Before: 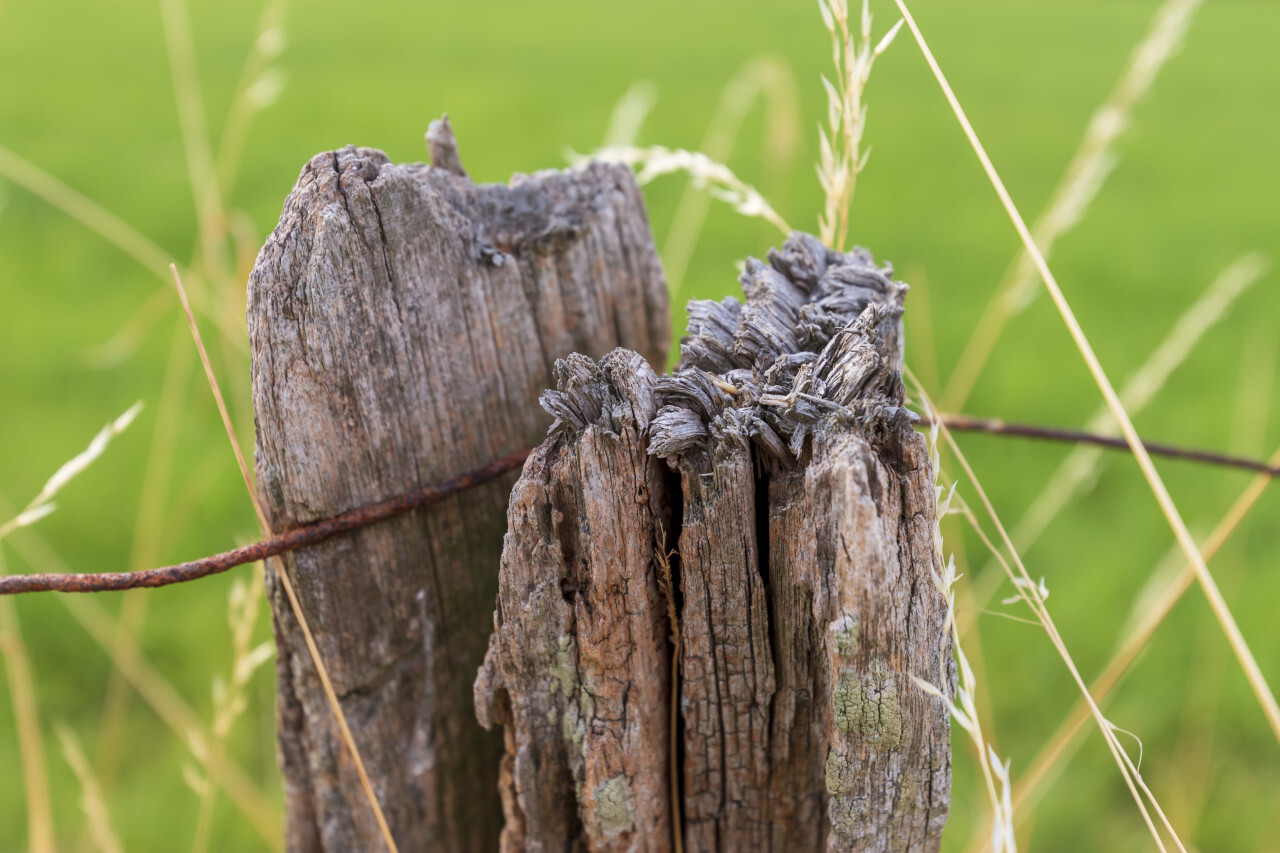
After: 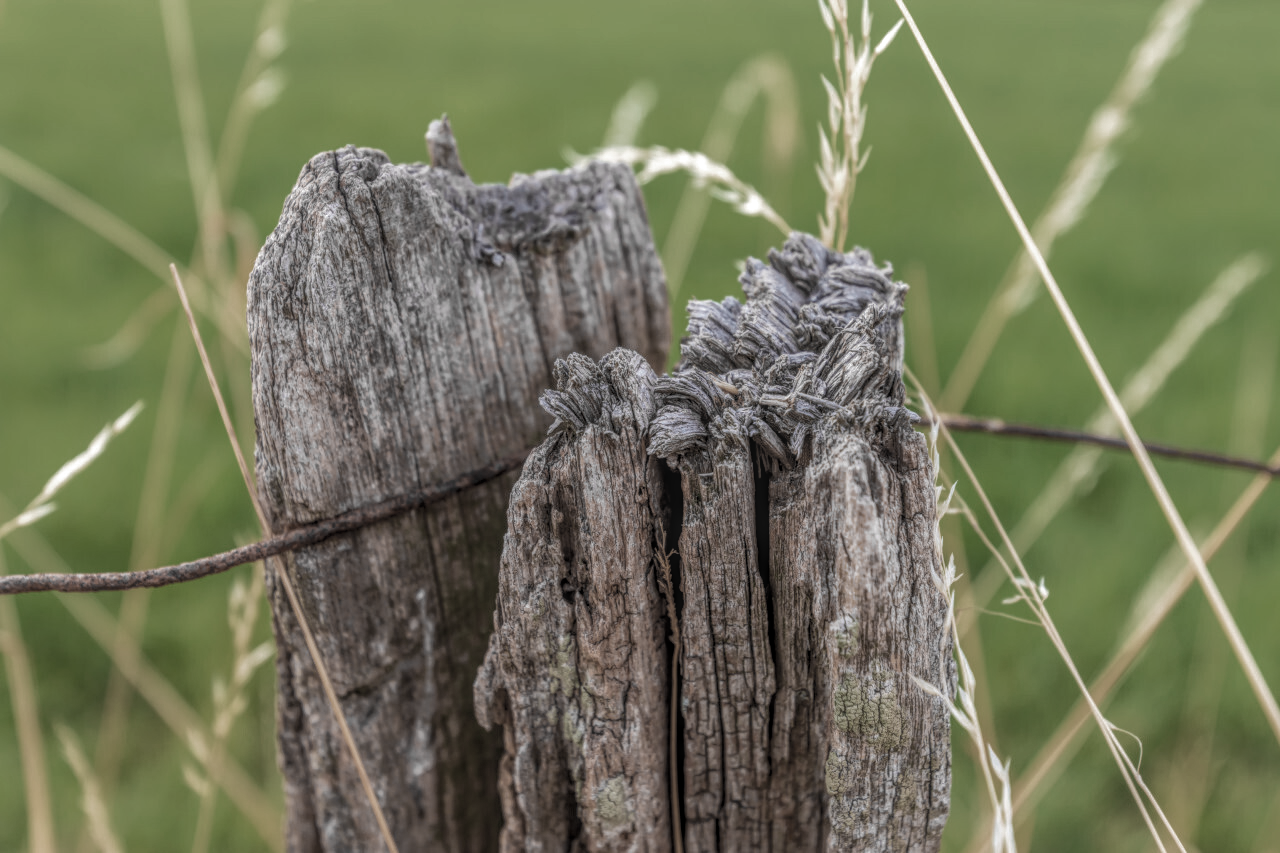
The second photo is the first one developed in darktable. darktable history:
color zones: curves: ch0 [(0, 0.487) (0.241, 0.395) (0.434, 0.373) (0.658, 0.412) (0.838, 0.487)]; ch1 [(0, 0) (0.053, 0.053) (0.211, 0.202) (0.579, 0.259) (0.781, 0.241)]
velvia: on, module defaults
tone equalizer: edges refinement/feathering 500, mask exposure compensation -1.57 EV, preserve details no
local contrast: highlights 20%, shadows 29%, detail 201%, midtone range 0.2
